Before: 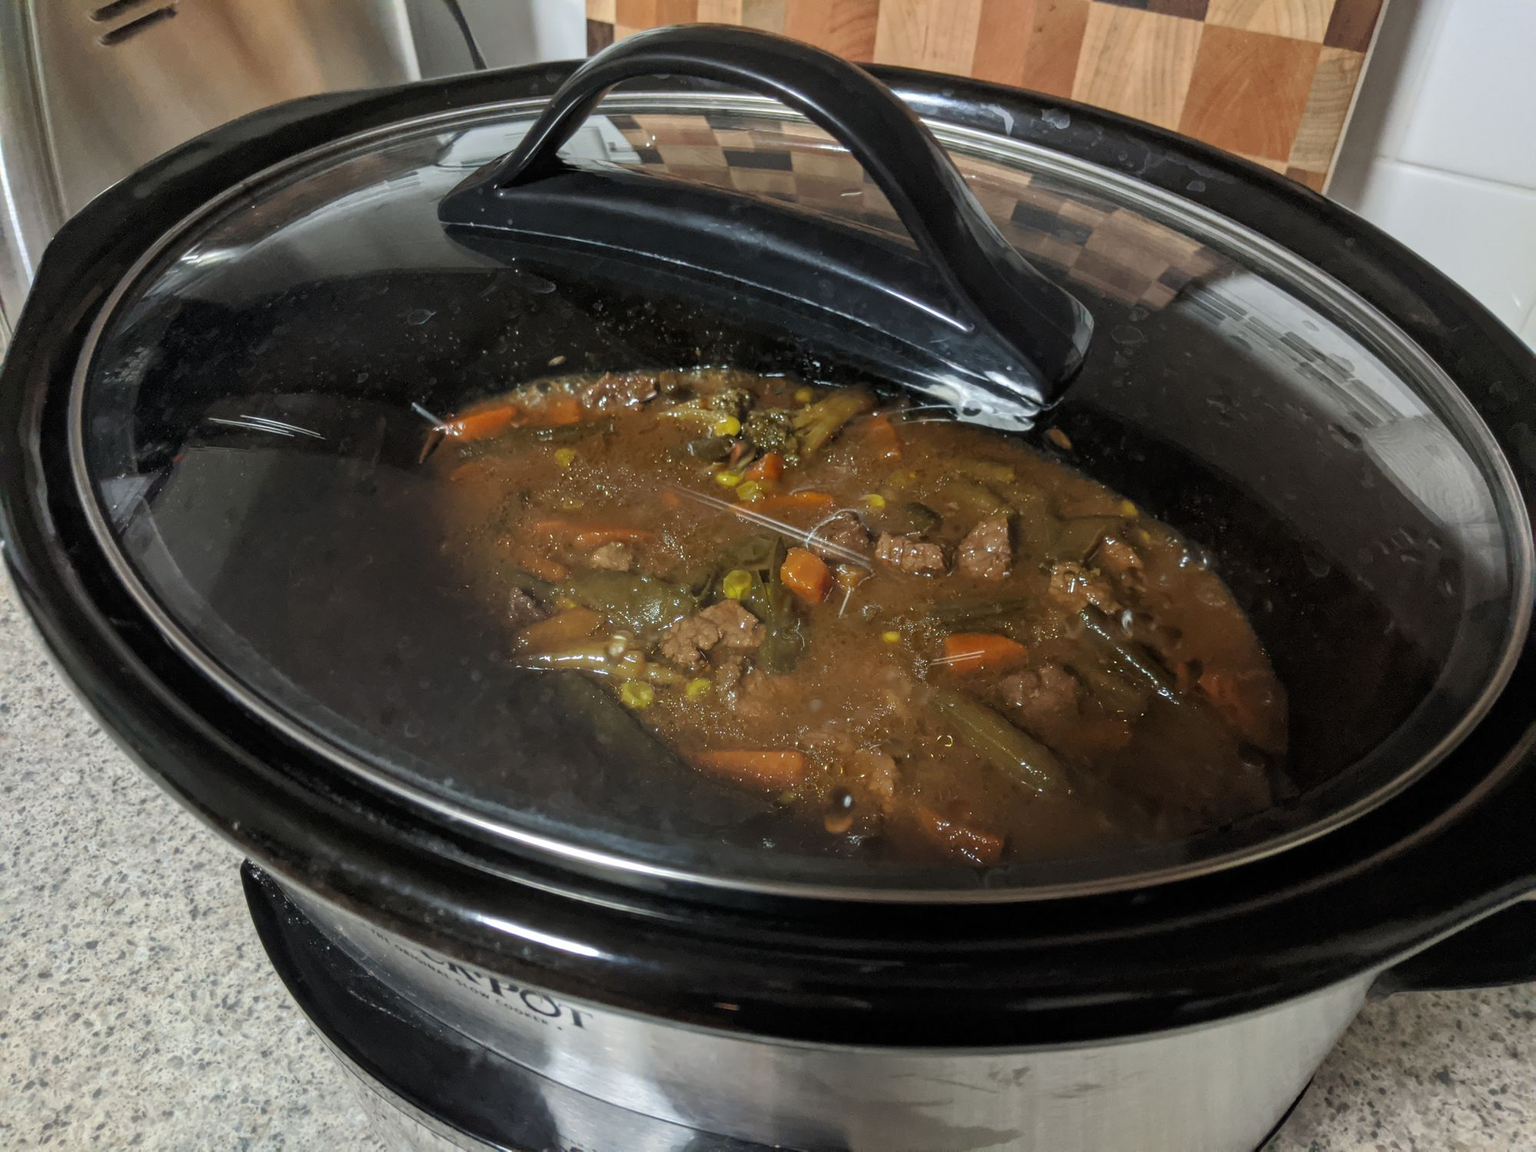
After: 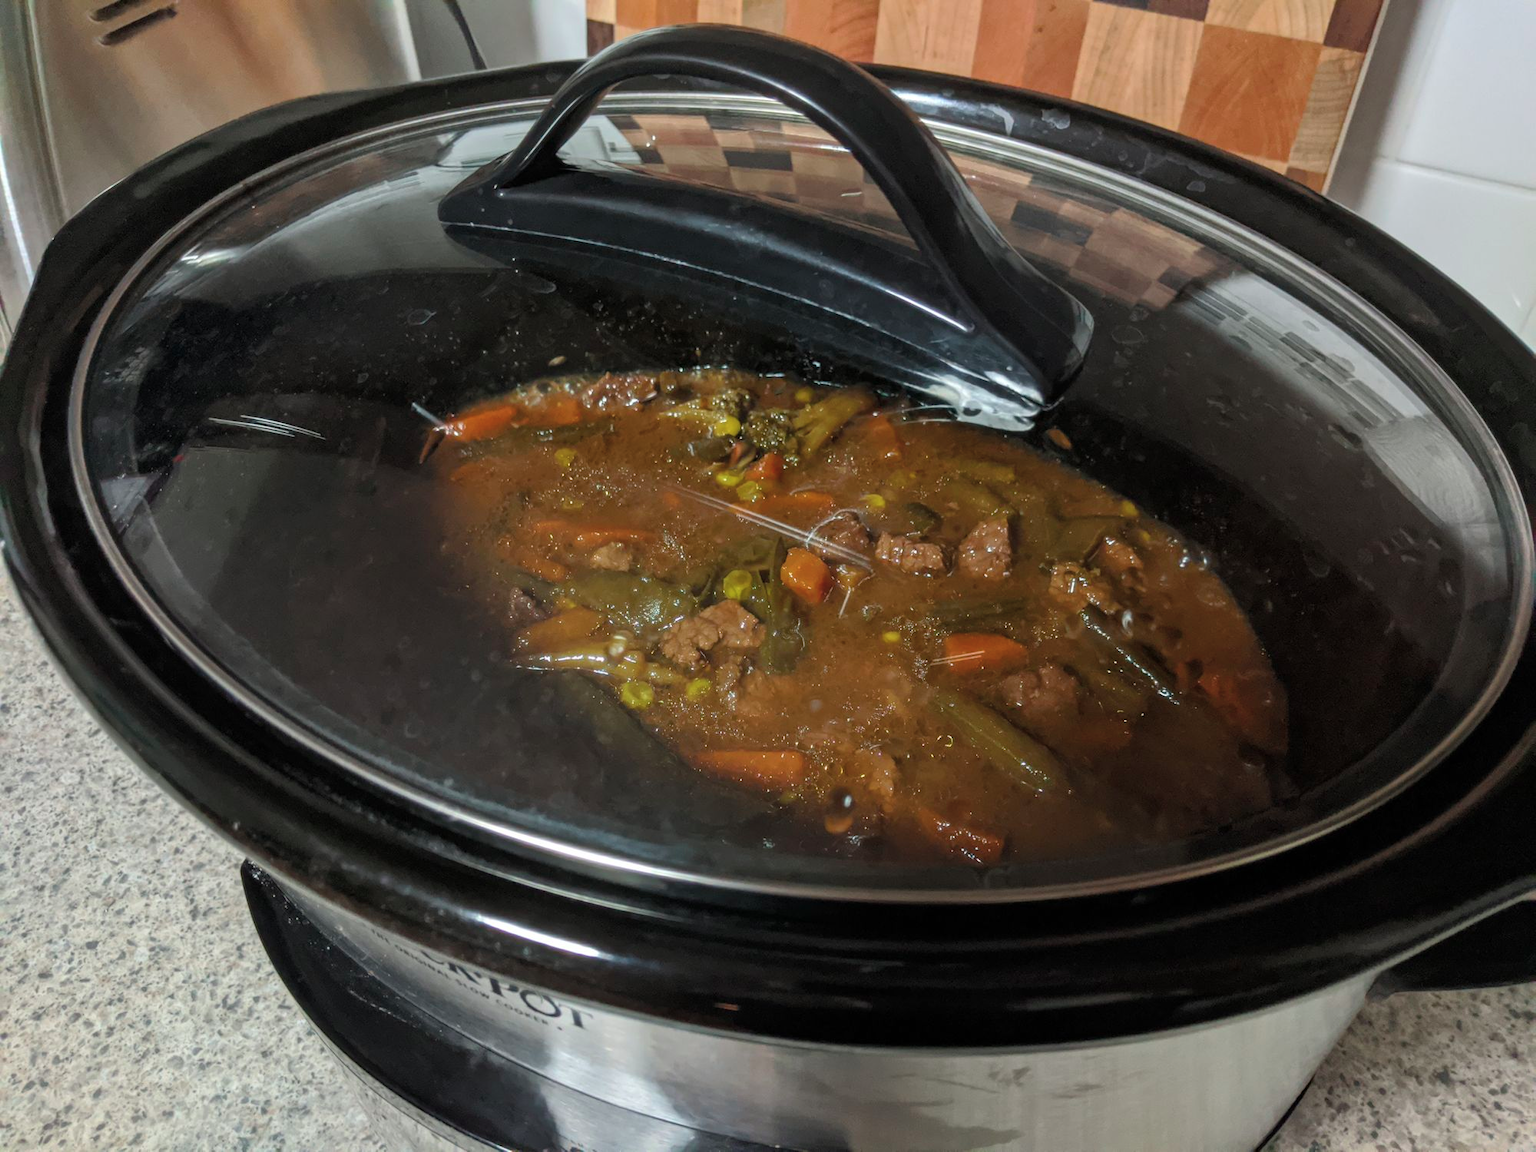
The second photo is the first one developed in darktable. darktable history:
color balance rgb: linear chroma grading › global chroma 15%, perceptual saturation grading › global saturation 30%
color contrast: blue-yellow contrast 0.7
